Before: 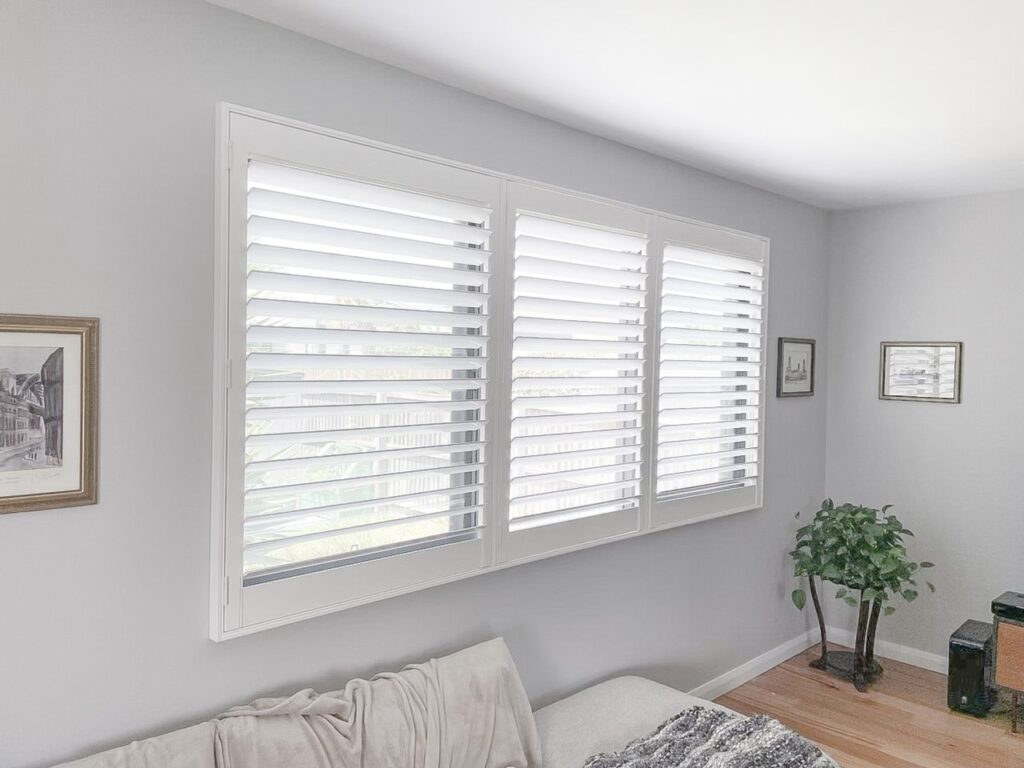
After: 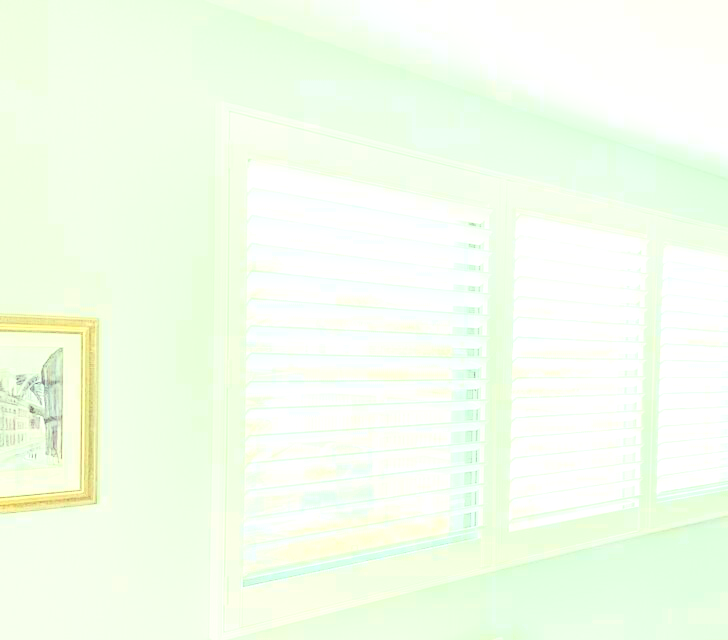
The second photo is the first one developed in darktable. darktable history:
exposure: black level correction 0, exposure 1.5 EV, compensate exposure bias true, compensate highlight preservation false
crop: right 28.885%, bottom 16.626%
color correction: highlights a* -10.77, highlights b* 9.8, saturation 1.72
contrast brightness saturation: contrast 0.39, brightness 0.1
